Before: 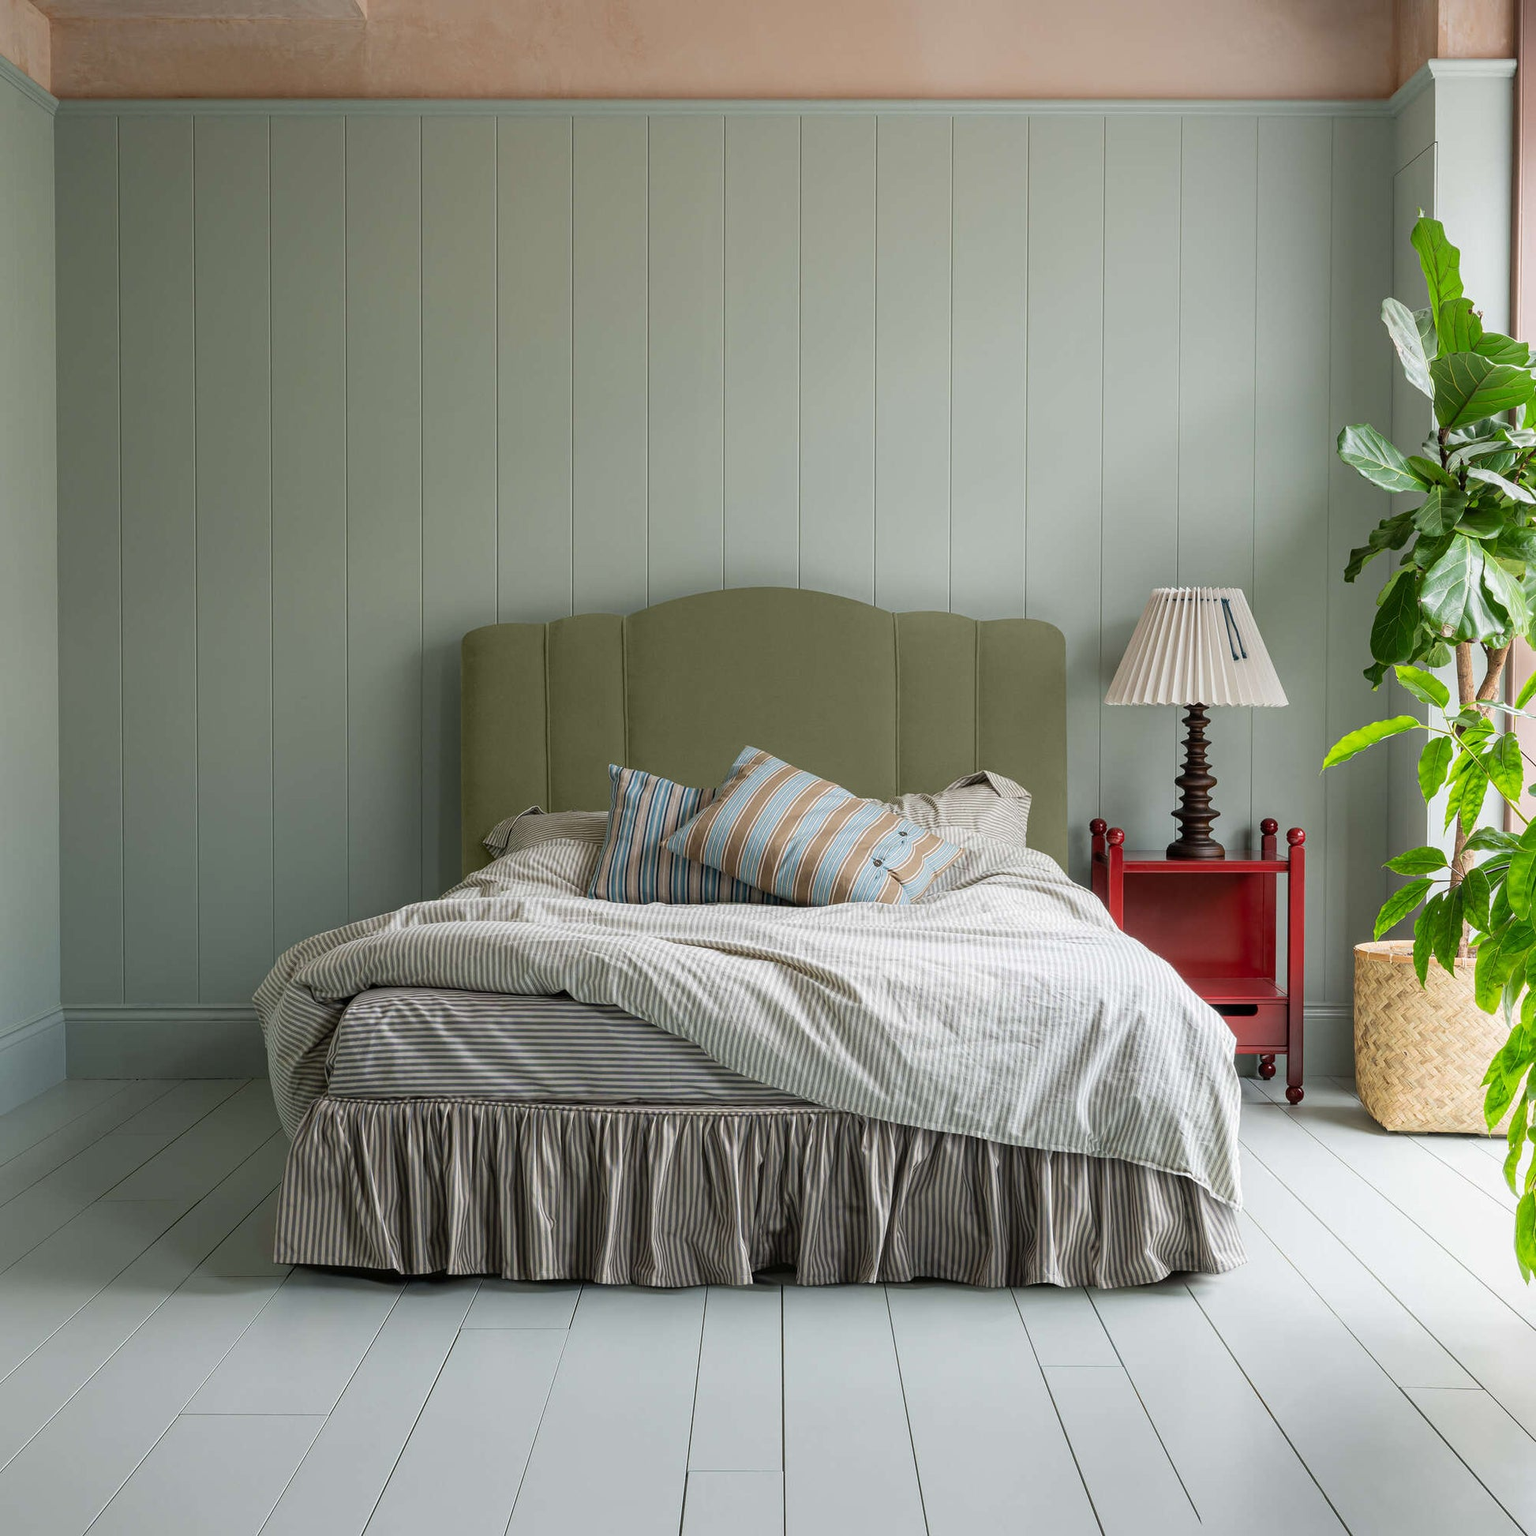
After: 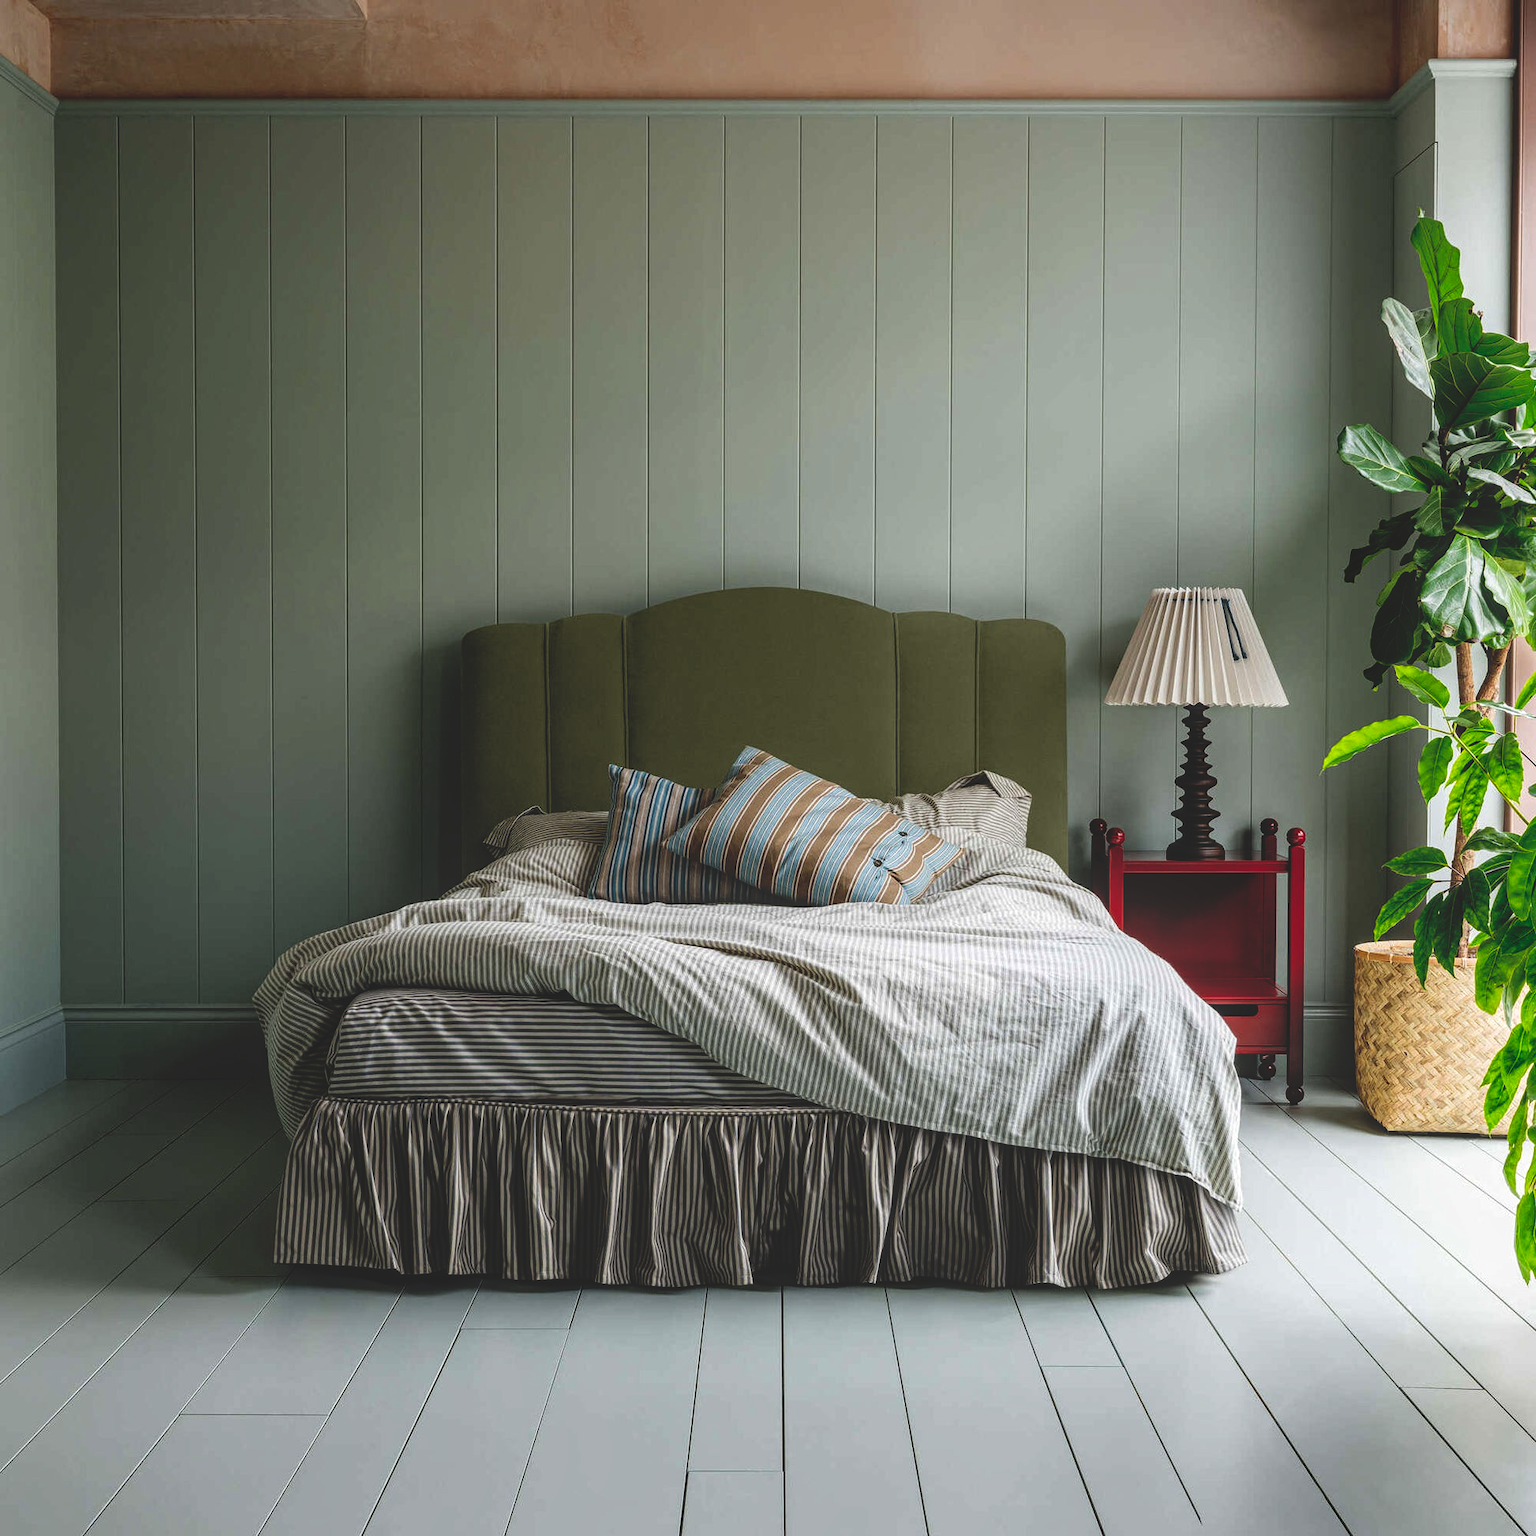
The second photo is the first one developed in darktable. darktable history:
base curve: curves: ch0 [(0, 0.02) (0.083, 0.036) (1, 1)], preserve colors none
local contrast: on, module defaults
